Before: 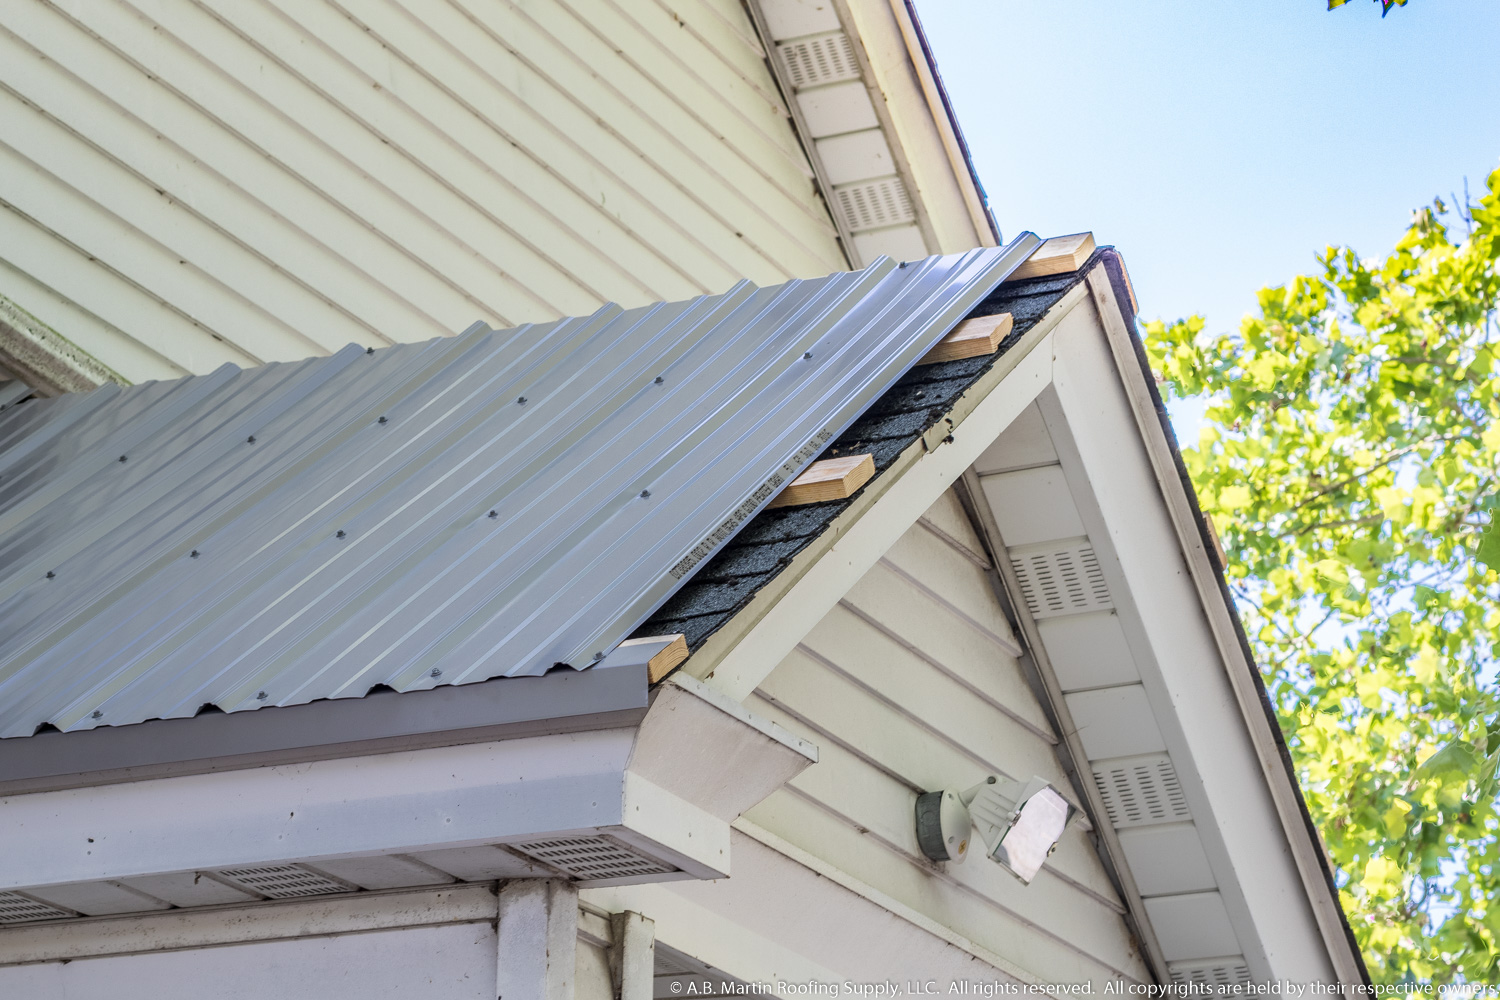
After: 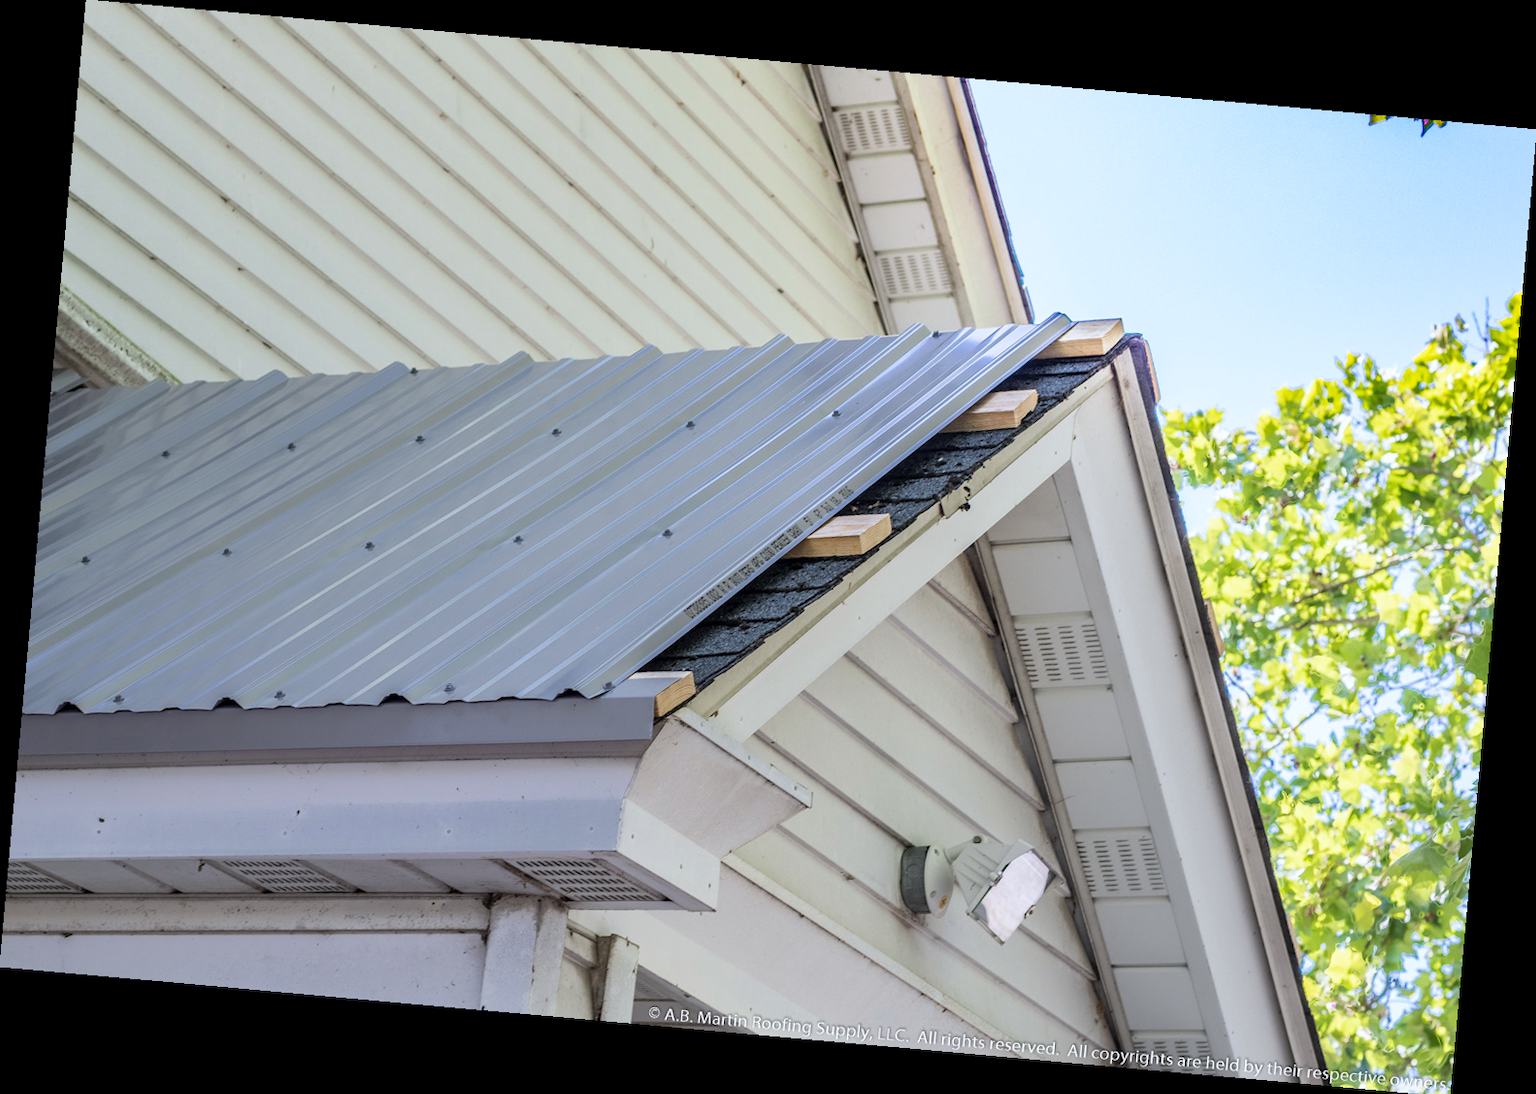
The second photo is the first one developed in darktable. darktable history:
crop: bottom 0.071%
white balance: red 0.98, blue 1.034
rotate and perspective: rotation 5.12°, automatic cropping off
